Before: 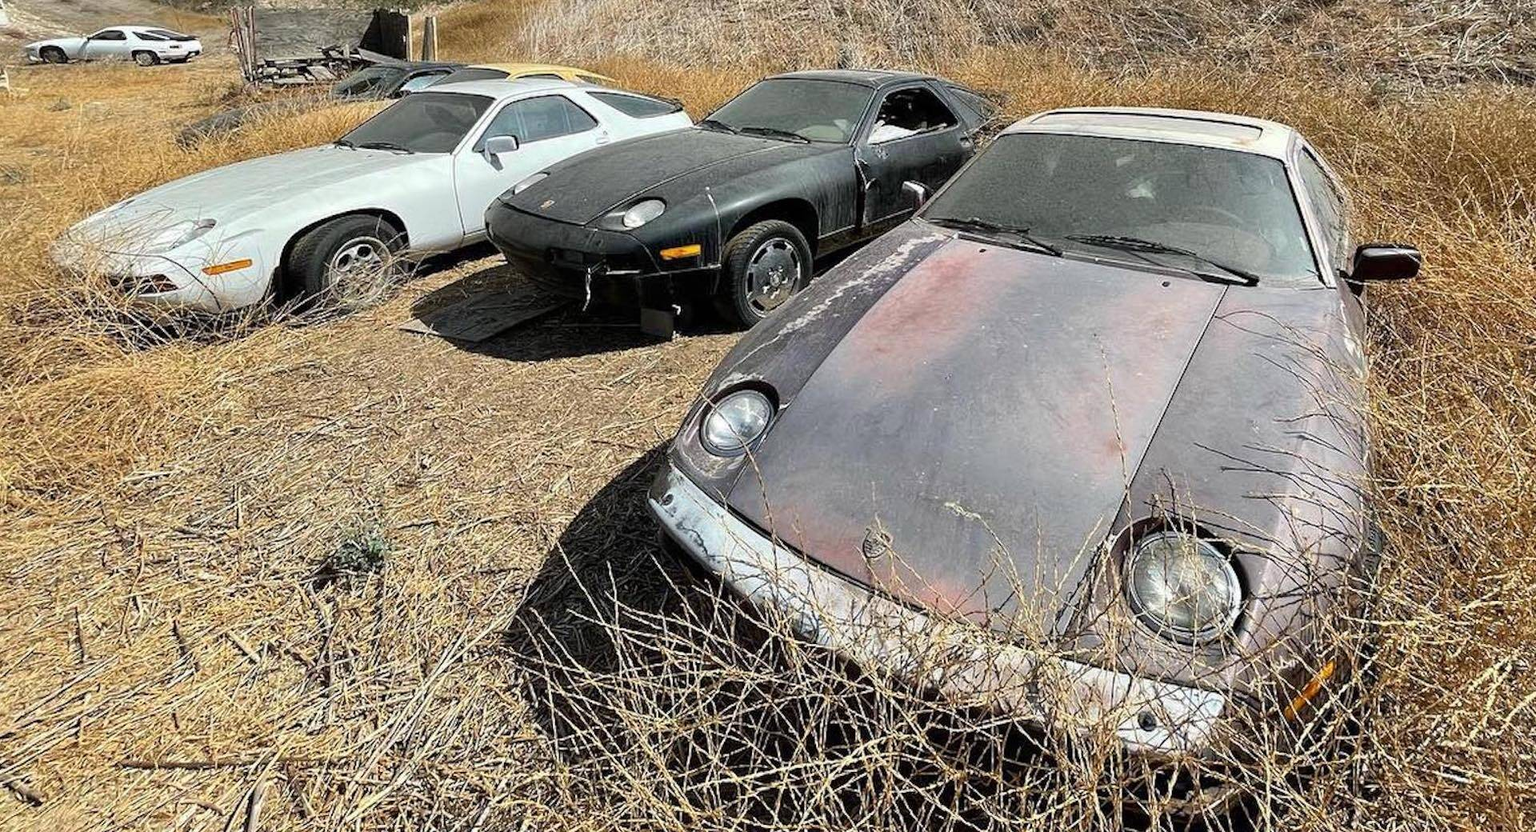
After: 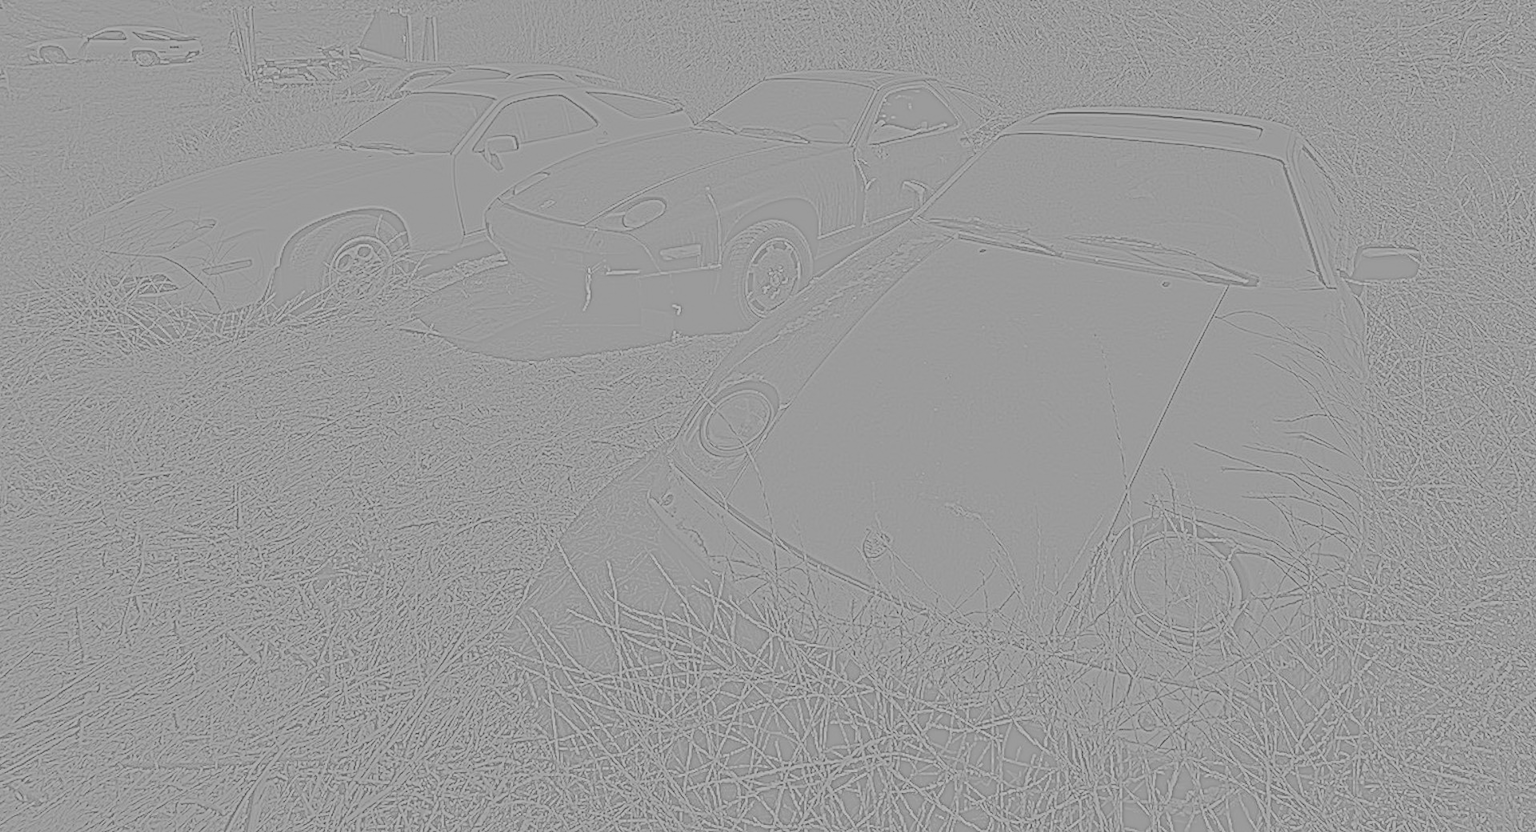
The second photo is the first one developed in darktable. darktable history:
highpass: sharpness 6%, contrast boost 7.63%
rgb curve: curves: ch0 [(0, 0) (0.284, 0.292) (0.505, 0.644) (1, 1)]; ch1 [(0, 0) (0.284, 0.292) (0.505, 0.644) (1, 1)]; ch2 [(0, 0) (0.284, 0.292) (0.505, 0.644) (1, 1)], compensate middle gray true
